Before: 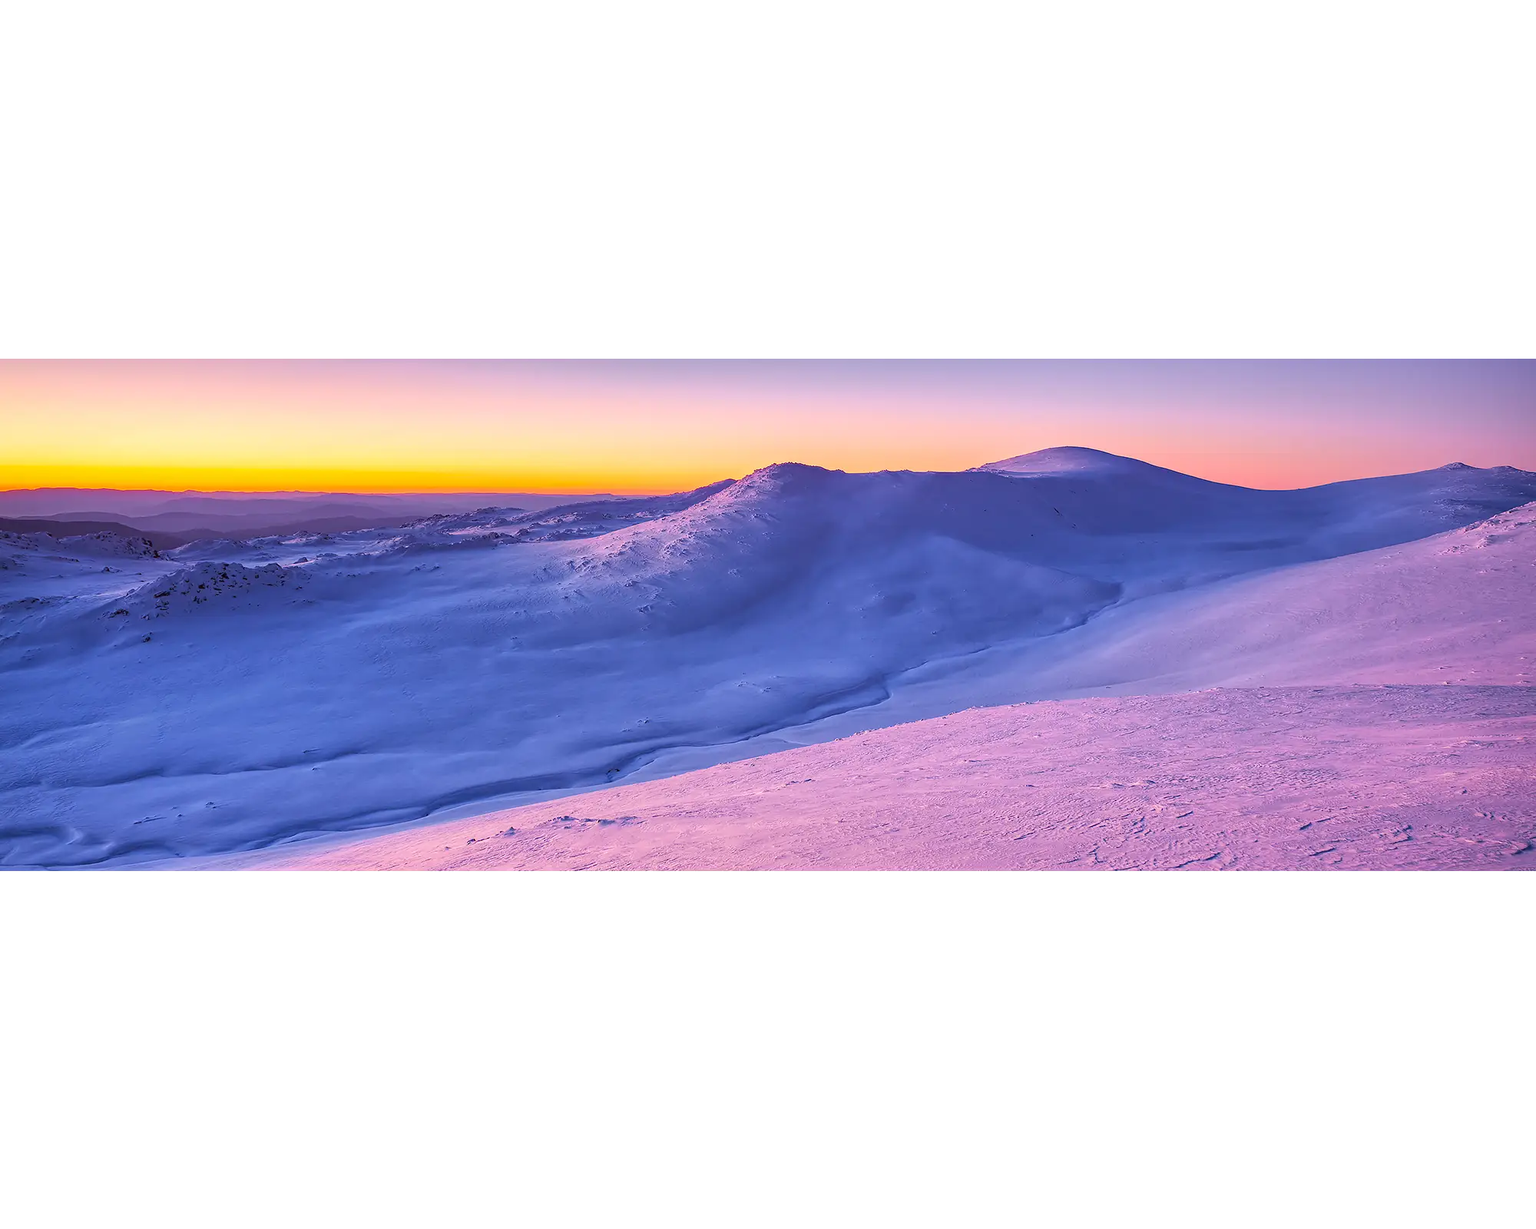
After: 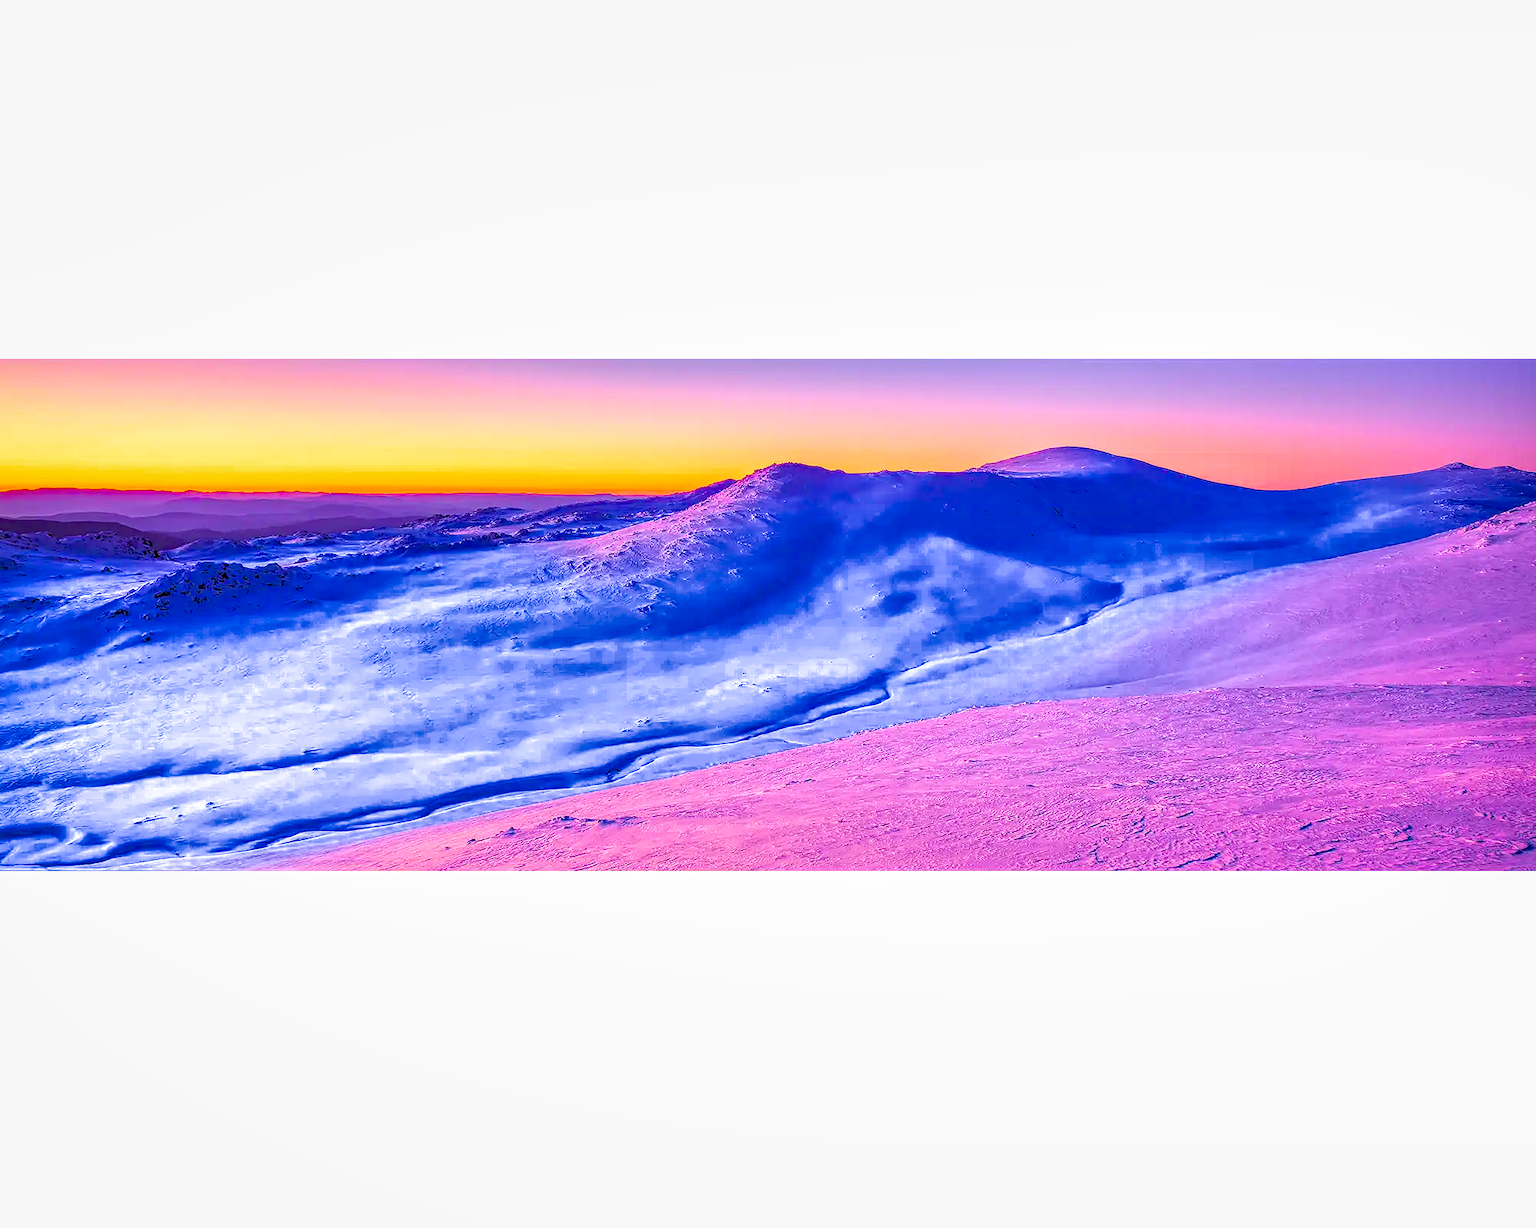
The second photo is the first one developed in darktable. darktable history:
local contrast: highlights 62%, detail 143%, midtone range 0.427
color balance rgb: linear chroma grading › global chroma 25.628%, perceptual saturation grading › global saturation 25.559%, global vibrance 44.959%
filmic rgb: black relative exposure -12.74 EV, white relative exposure 2.81 EV, target black luminance 0%, hardness 8.56, latitude 71.36%, contrast 1.136, shadows ↔ highlights balance -1.21%, color science v5 (2021), contrast in shadows safe, contrast in highlights safe
